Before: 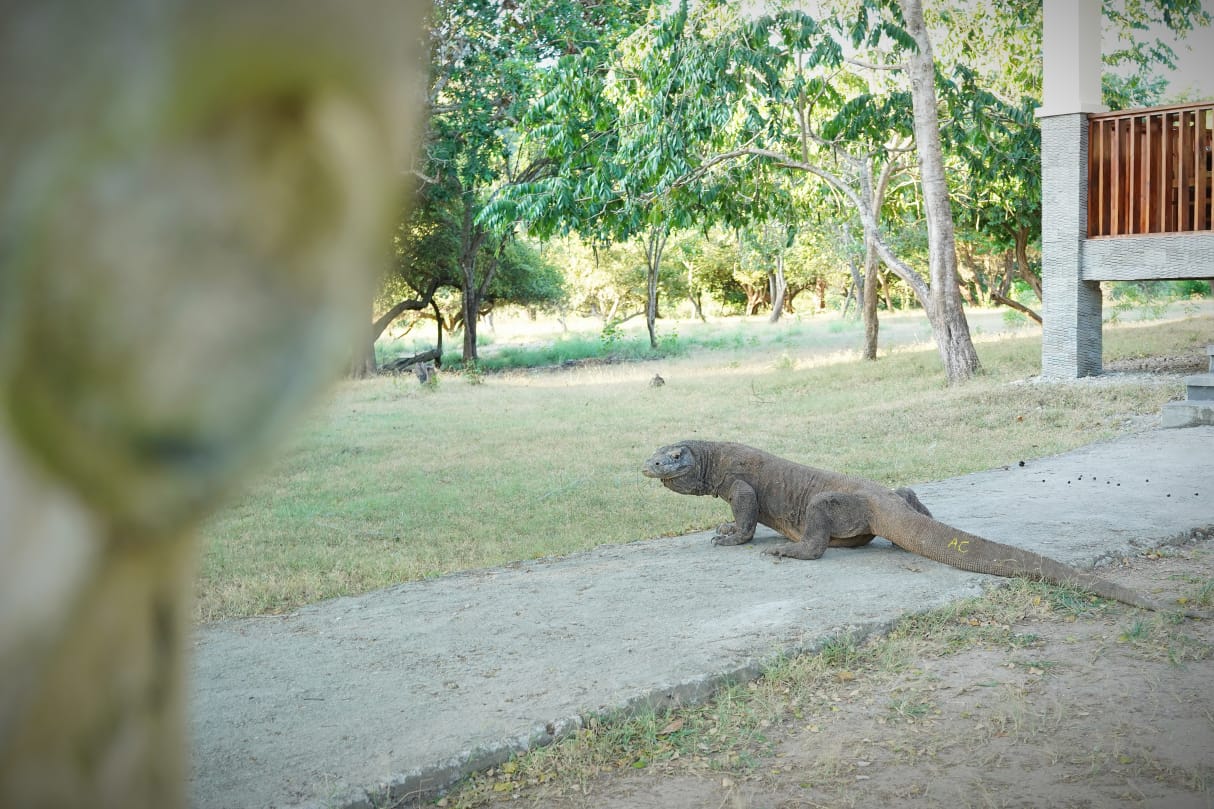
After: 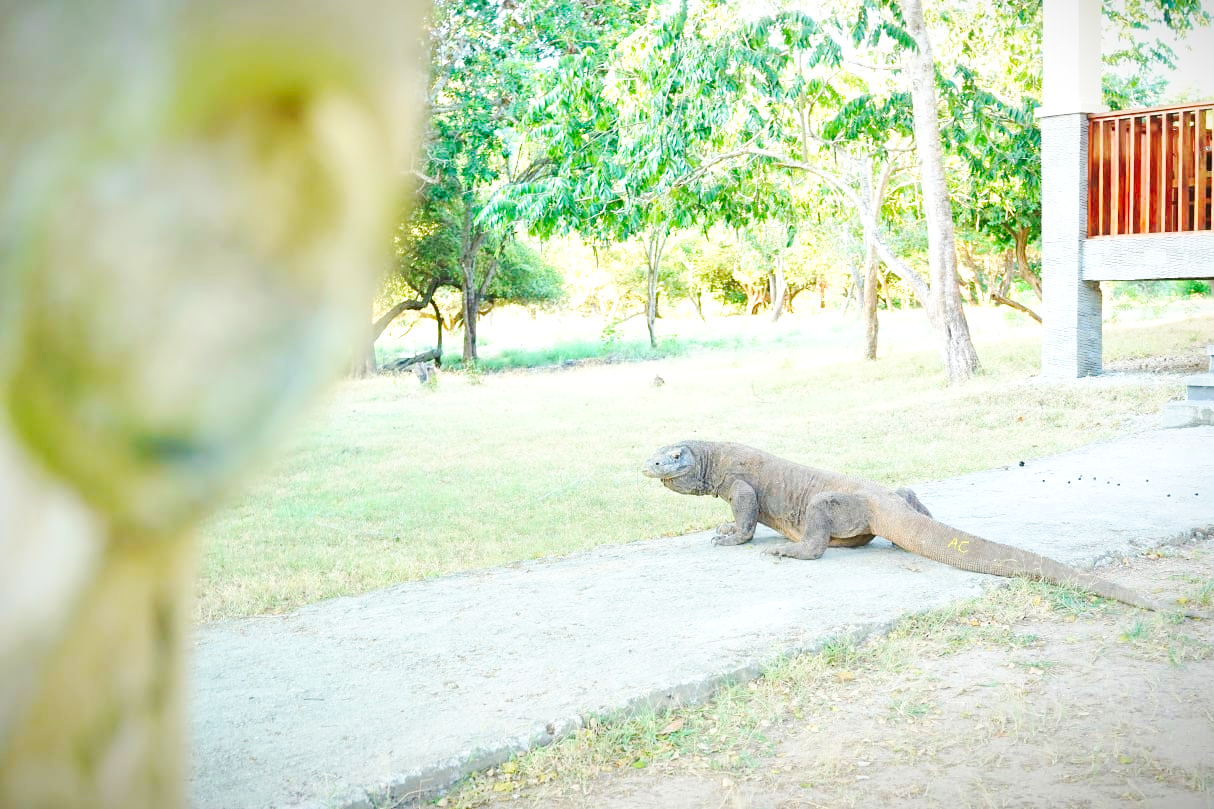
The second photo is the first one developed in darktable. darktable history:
levels: levels [0, 0.397, 0.955]
base curve: curves: ch0 [(0, 0) (0.028, 0.03) (0.121, 0.232) (0.46, 0.748) (0.859, 0.968) (1, 1)], preserve colors none
